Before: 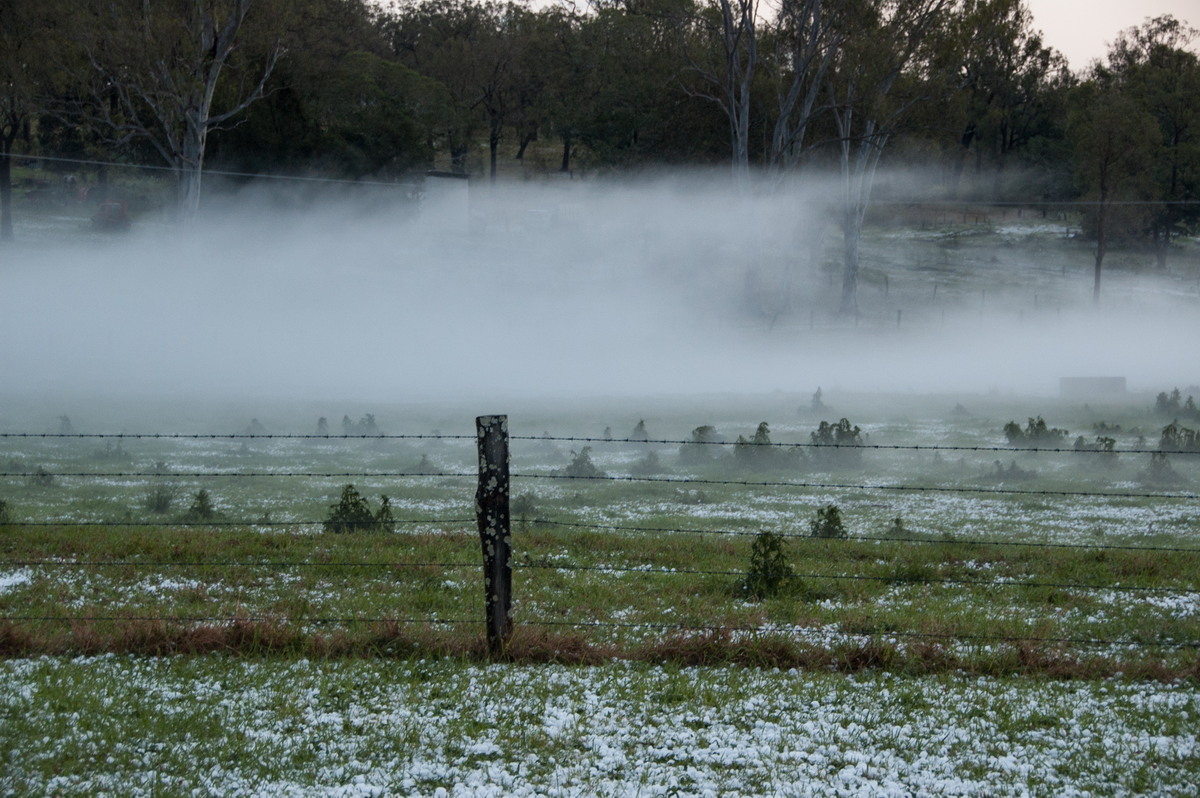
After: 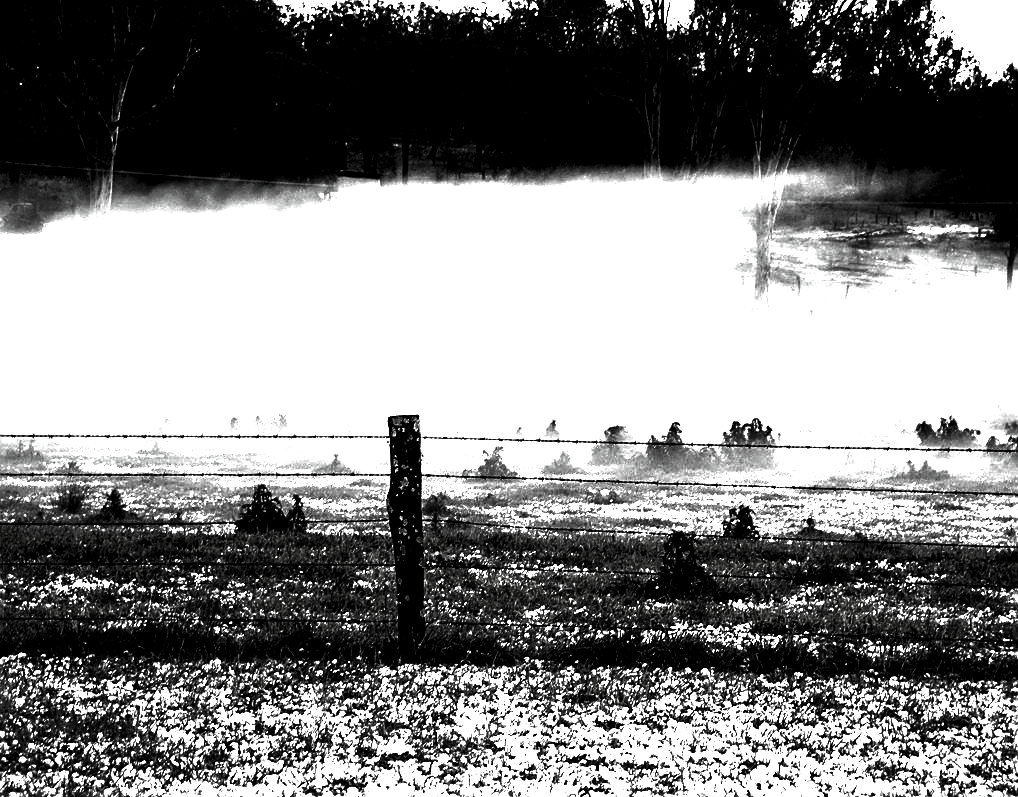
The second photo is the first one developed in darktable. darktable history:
crop: left 7.36%, right 7.789%
color zones: curves: ch0 [(0.25, 0.5) (0.428, 0.473) (0.75, 0.5)]; ch1 [(0.243, 0.479) (0.398, 0.452) (0.75, 0.5)]
exposure: black level correction 0.001, exposure 1.712 EV, compensate highlight preservation false
sharpen: on, module defaults
contrast brightness saturation: contrast 0.021, brightness -0.989, saturation -0.99
levels: levels [0.062, 0.494, 0.925]
color balance rgb: perceptual saturation grading › global saturation 0.942%, perceptual brilliance grading › global brilliance 14.418%, perceptual brilliance grading › shadows -34.341%, global vibrance 14.726%
